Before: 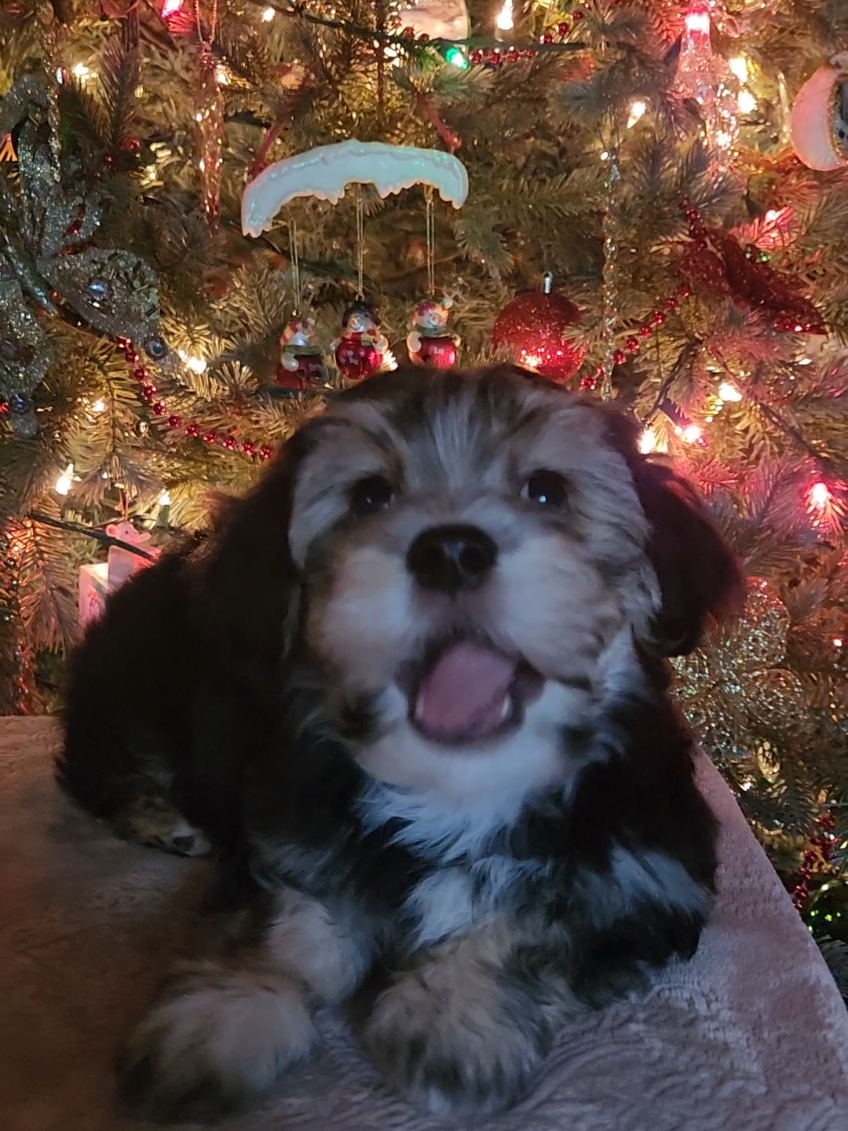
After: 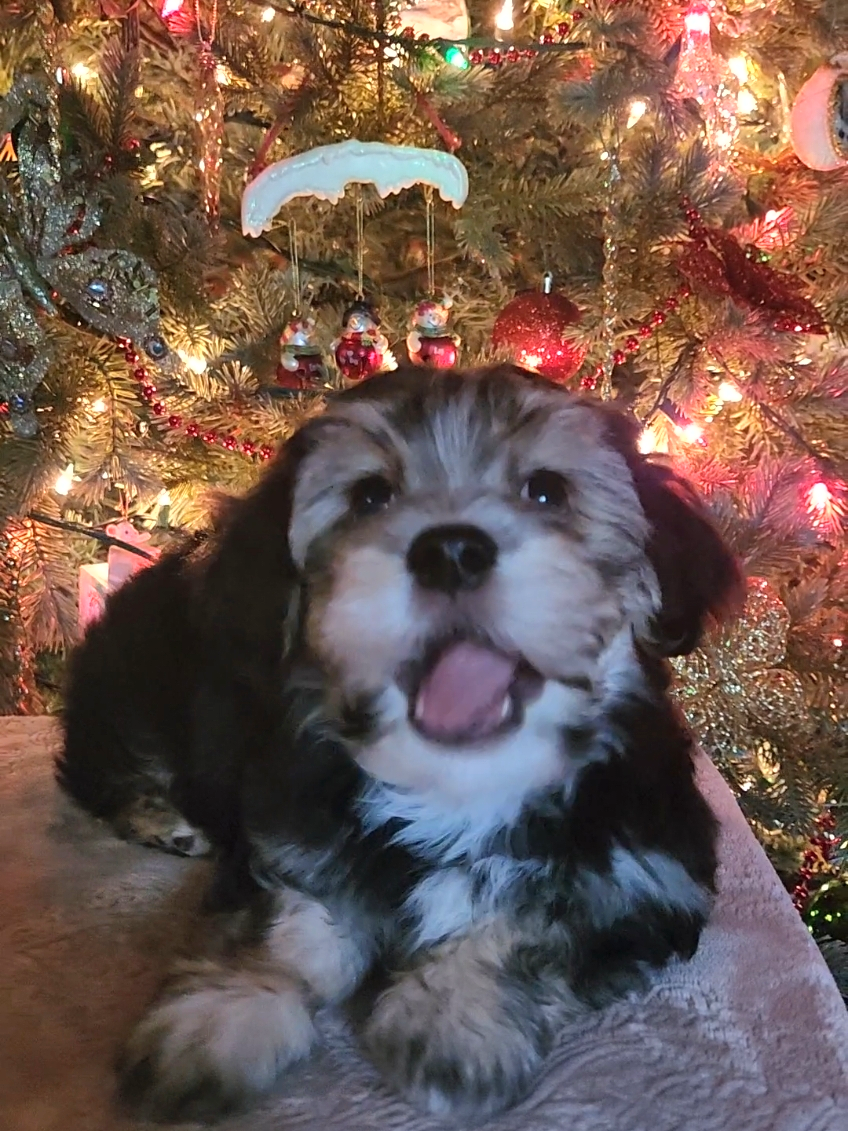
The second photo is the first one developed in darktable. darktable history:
shadows and highlights: highlights 70.52, soften with gaussian
exposure: exposure 0.601 EV, compensate exposure bias true, compensate highlight preservation false
